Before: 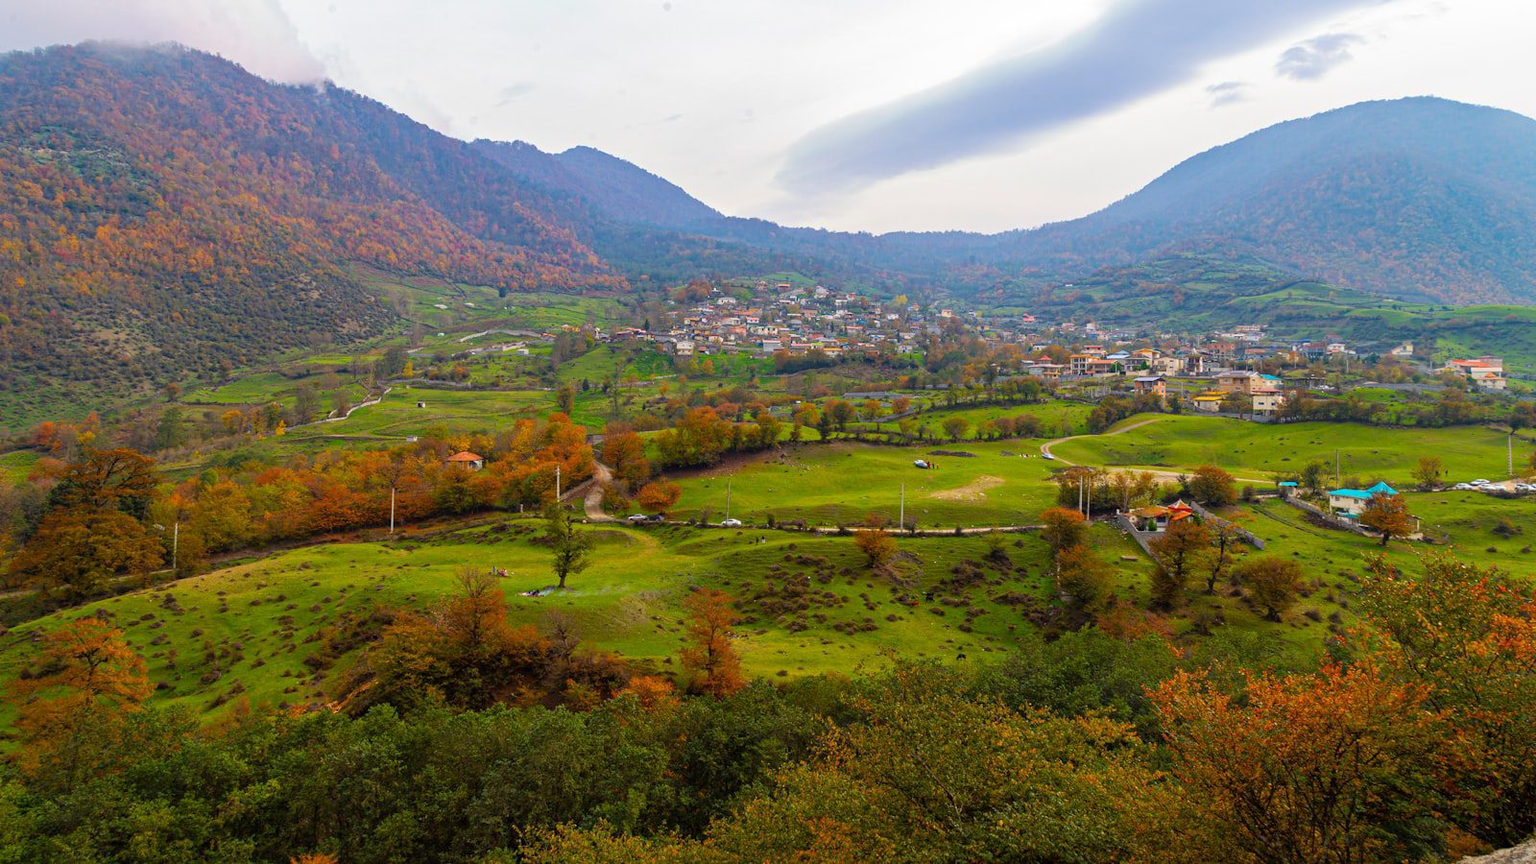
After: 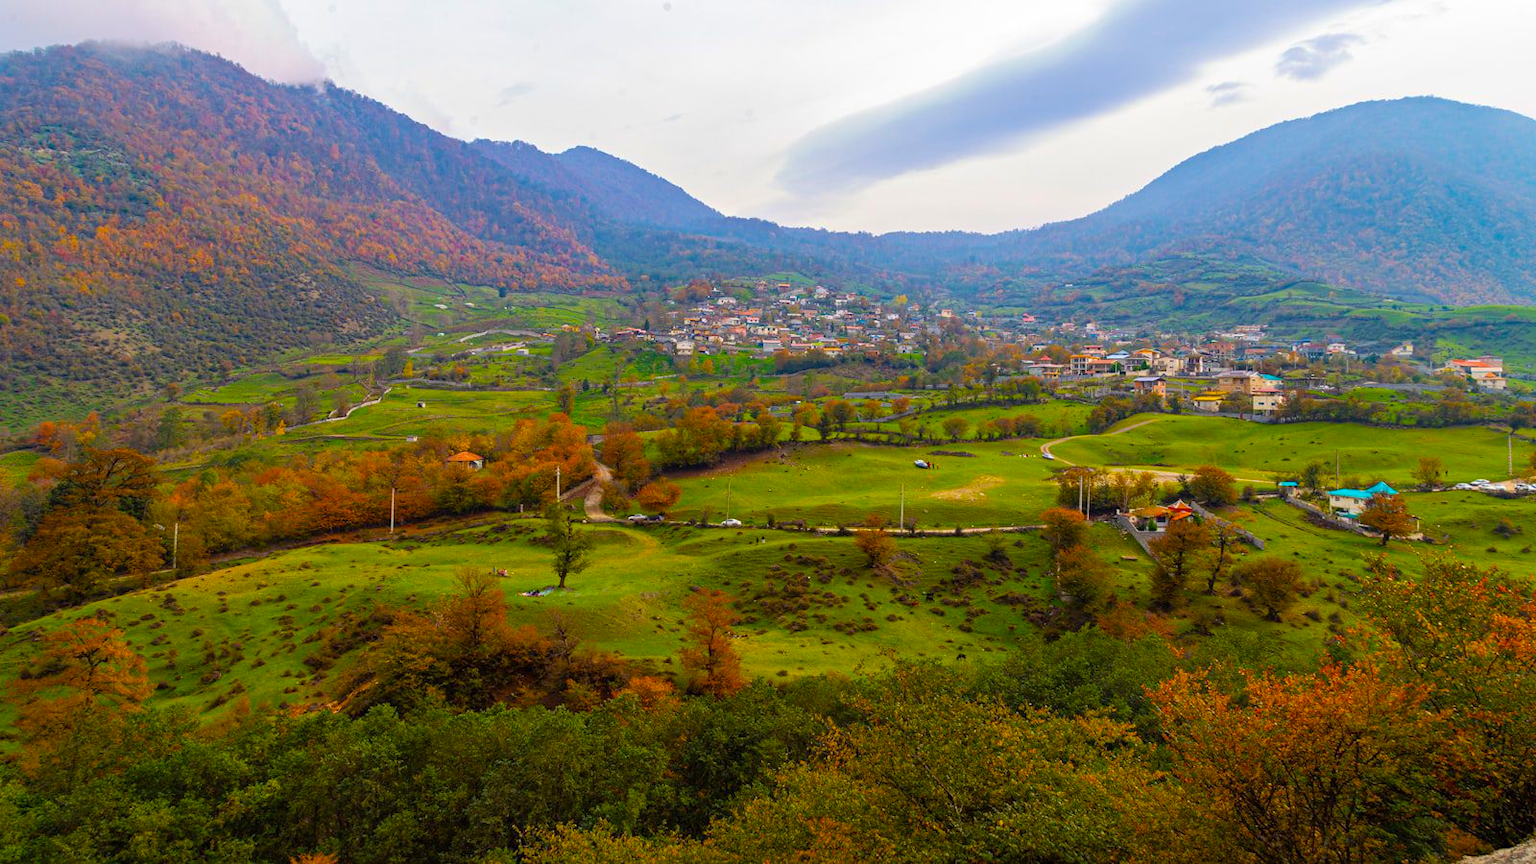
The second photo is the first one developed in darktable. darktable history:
color balance rgb: perceptual saturation grading › global saturation 20%, global vibrance 20%
color correction: saturation 0.98
